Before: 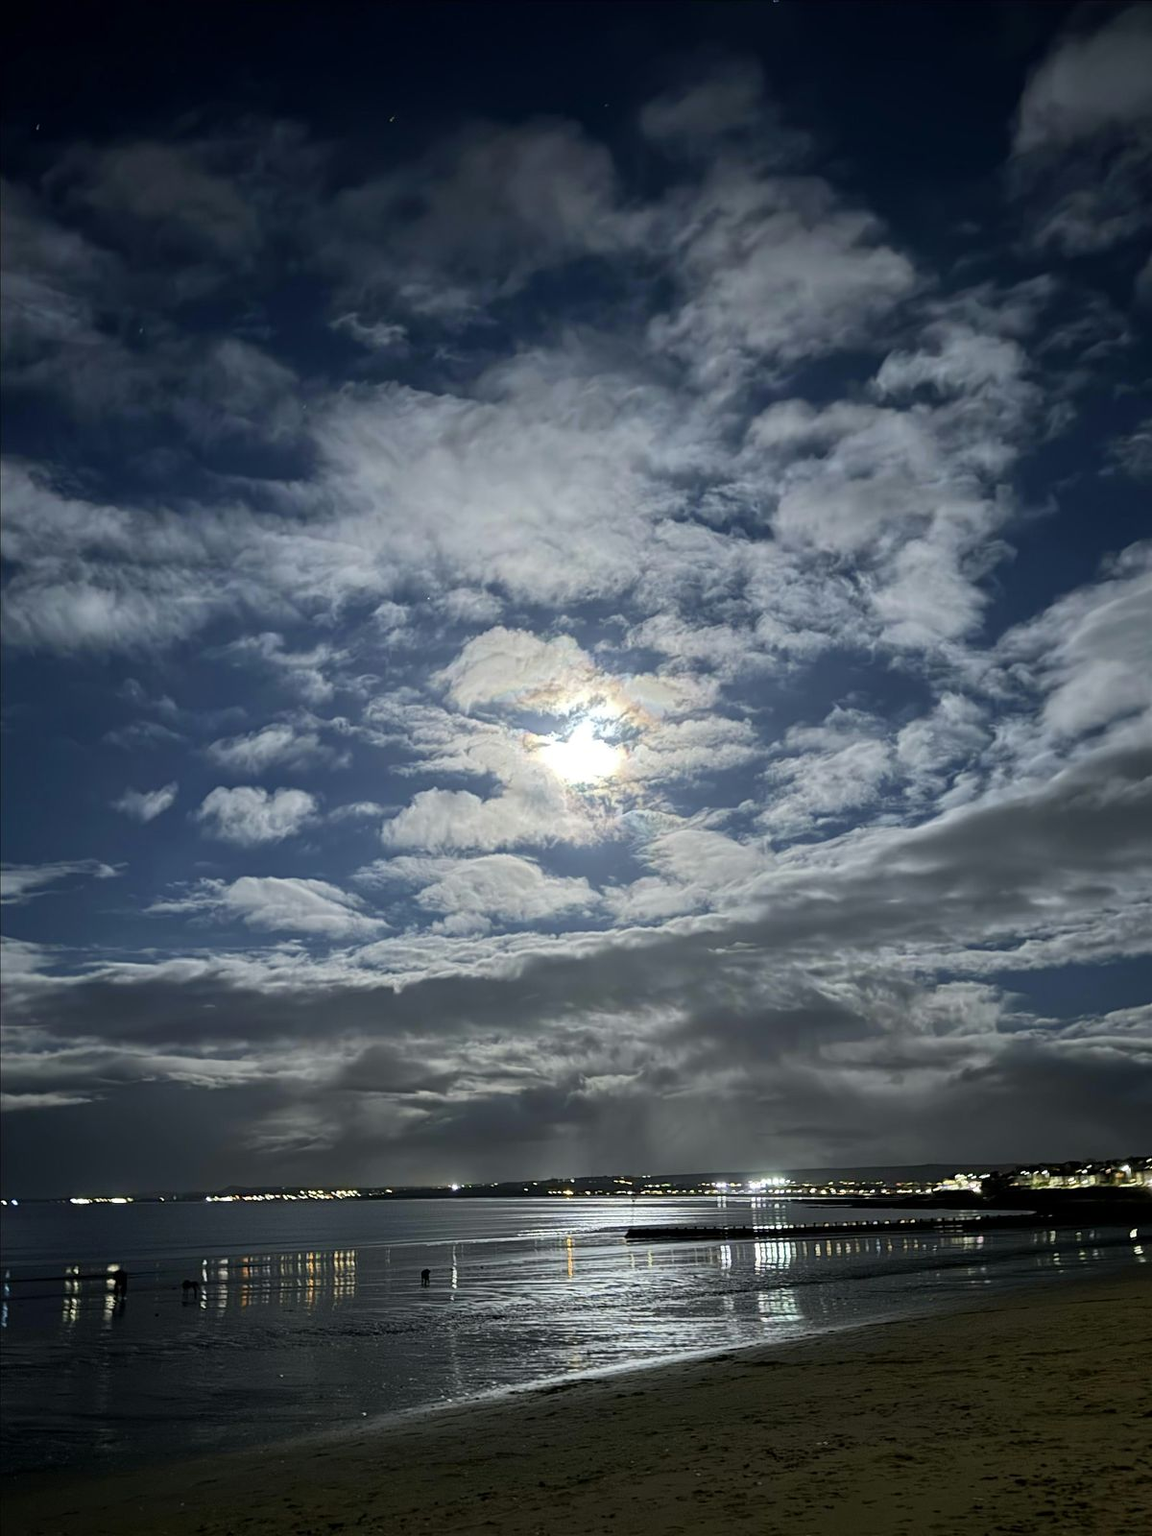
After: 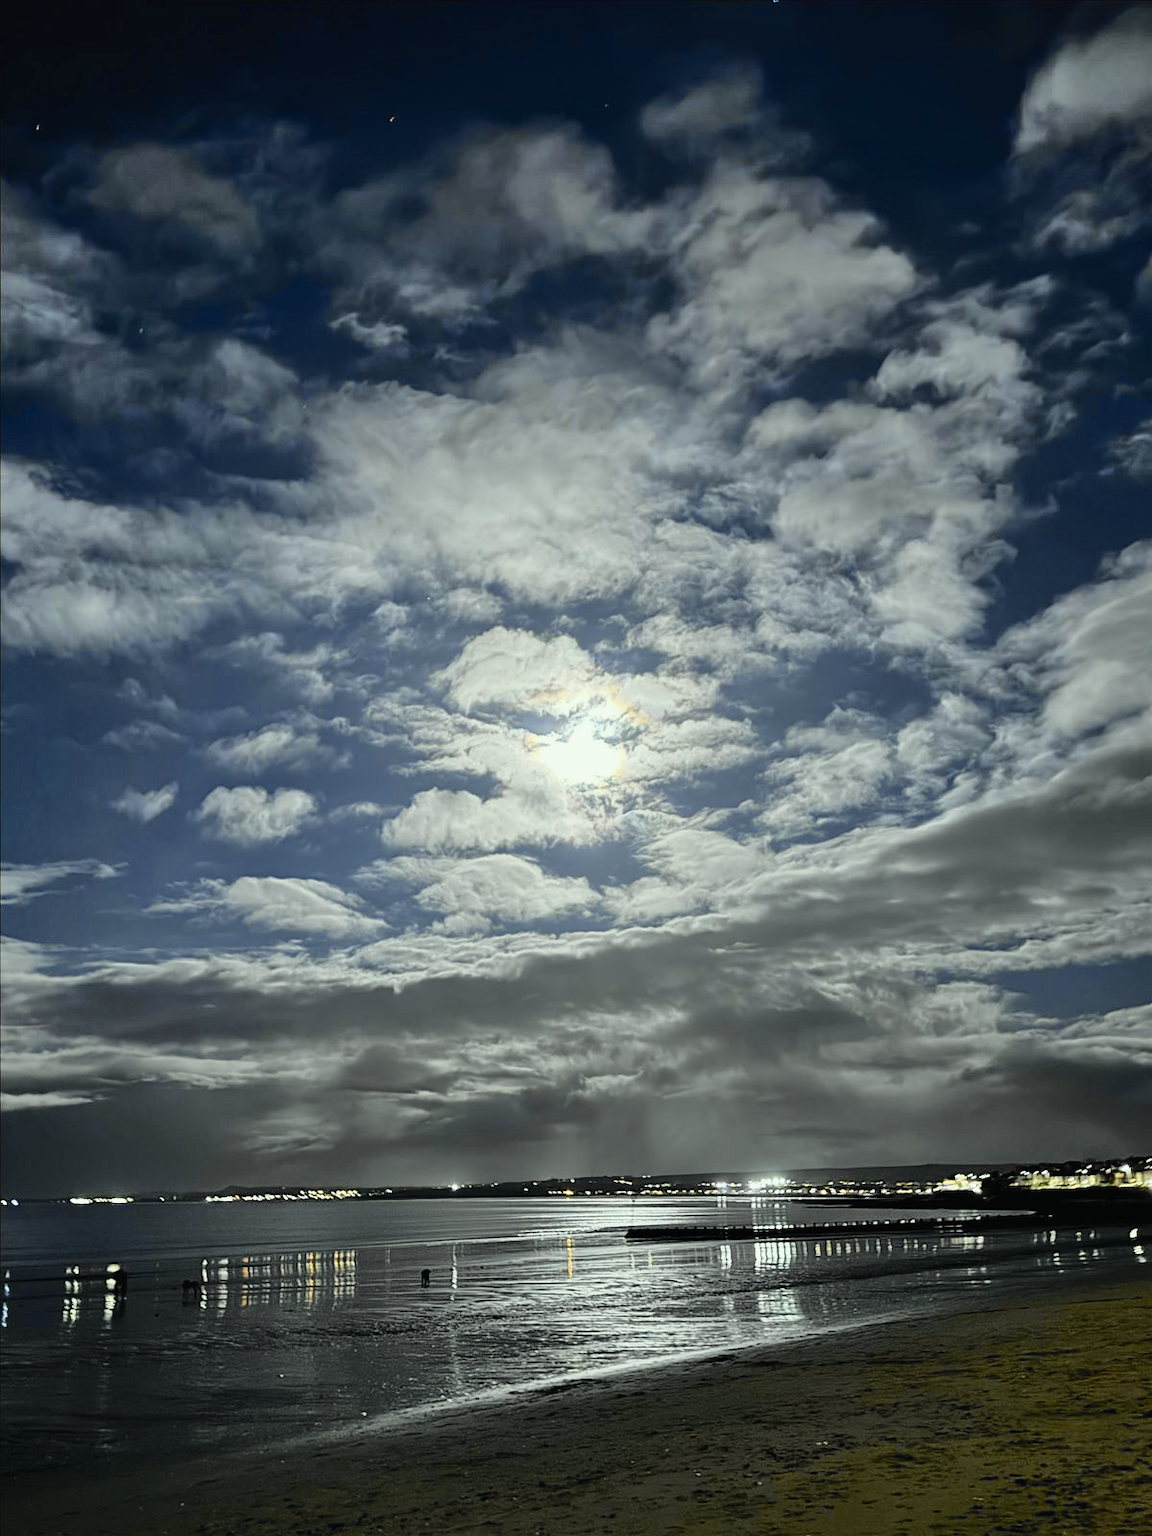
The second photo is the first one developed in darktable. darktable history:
color correction: highlights a* -4.56, highlights b* 5.06, saturation 0.965
shadows and highlights: shadows 52.26, highlights -28.56, soften with gaussian
tone curve: curves: ch0 [(0, 0.009) (0.105, 0.08) (0.195, 0.18) (0.283, 0.316) (0.384, 0.434) (0.485, 0.531) (0.638, 0.69) (0.81, 0.872) (1, 0.977)]; ch1 [(0, 0) (0.161, 0.092) (0.35, 0.33) (0.379, 0.401) (0.456, 0.469) (0.502, 0.5) (0.525, 0.514) (0.586, 0.604) (0.642, 0.645) (0.858, 0.817) (1, 0.942)]; ch2 [(0, 0) (0.371, 0.362) (0.437, 0.437) (0.48, 0.49) (0.53, 0.515) (0.56, 0.571) (0.622, 0.606) (0.881, 0.795) (1, 0.929)], color space Lab, independent channels, preserve colors none
